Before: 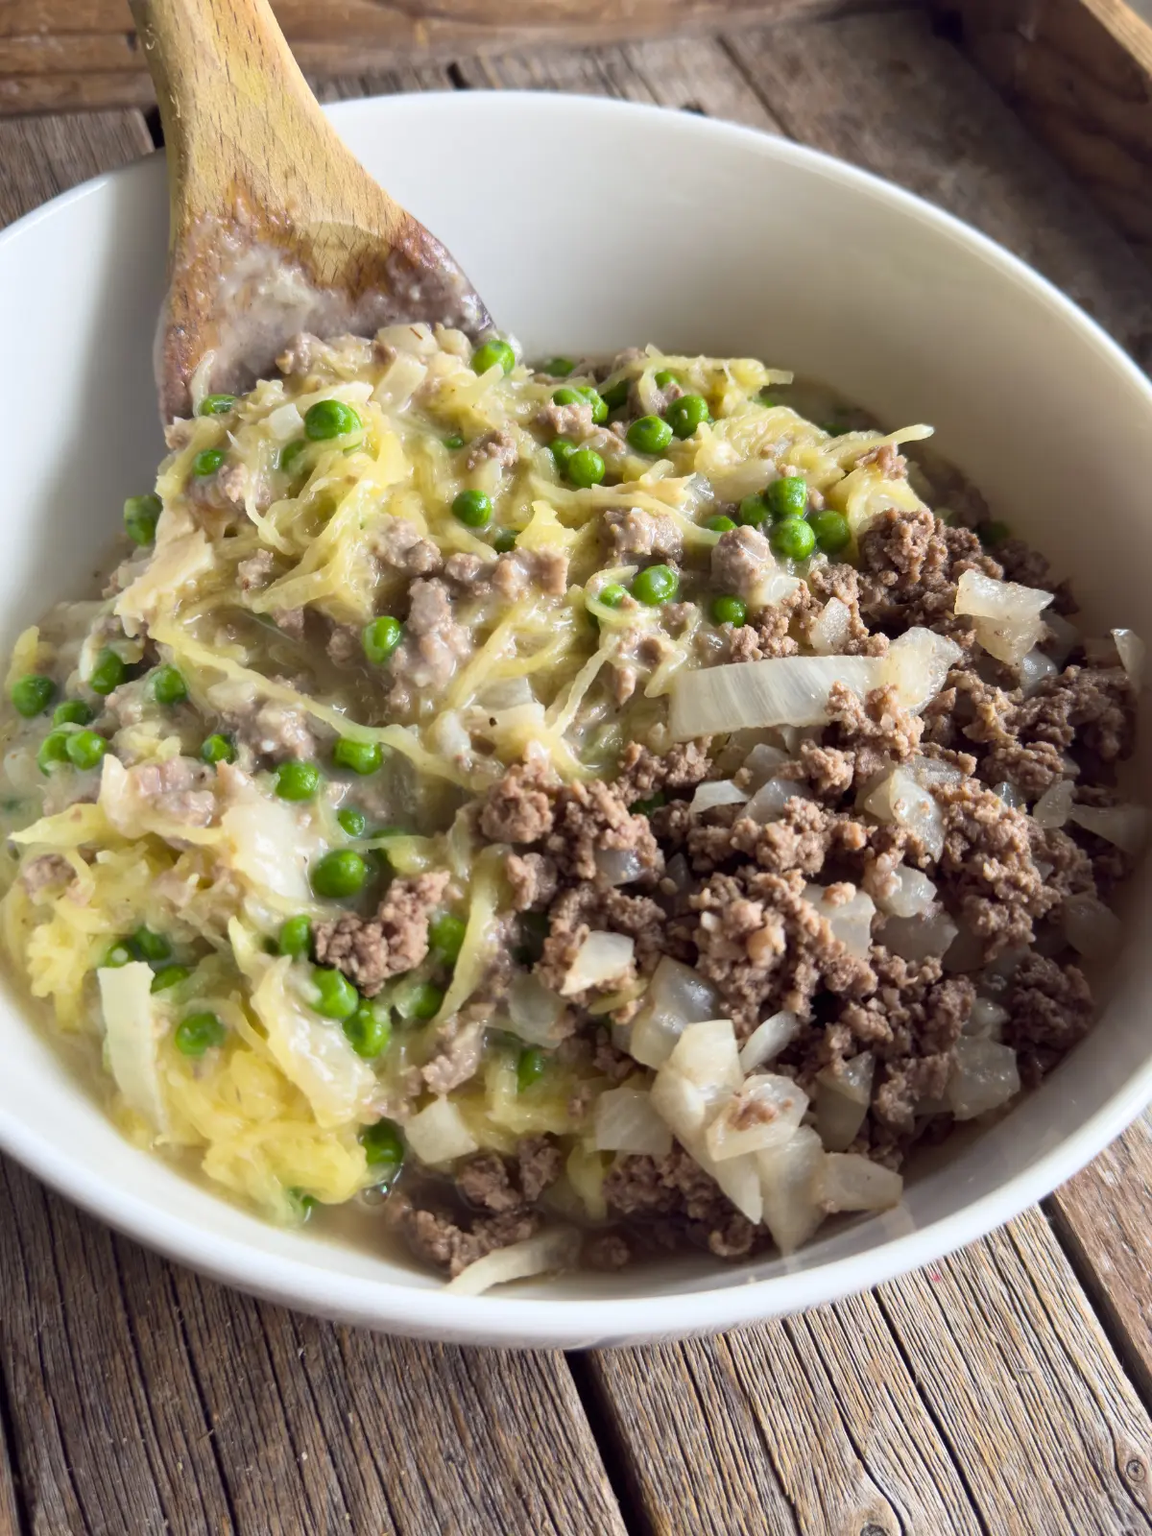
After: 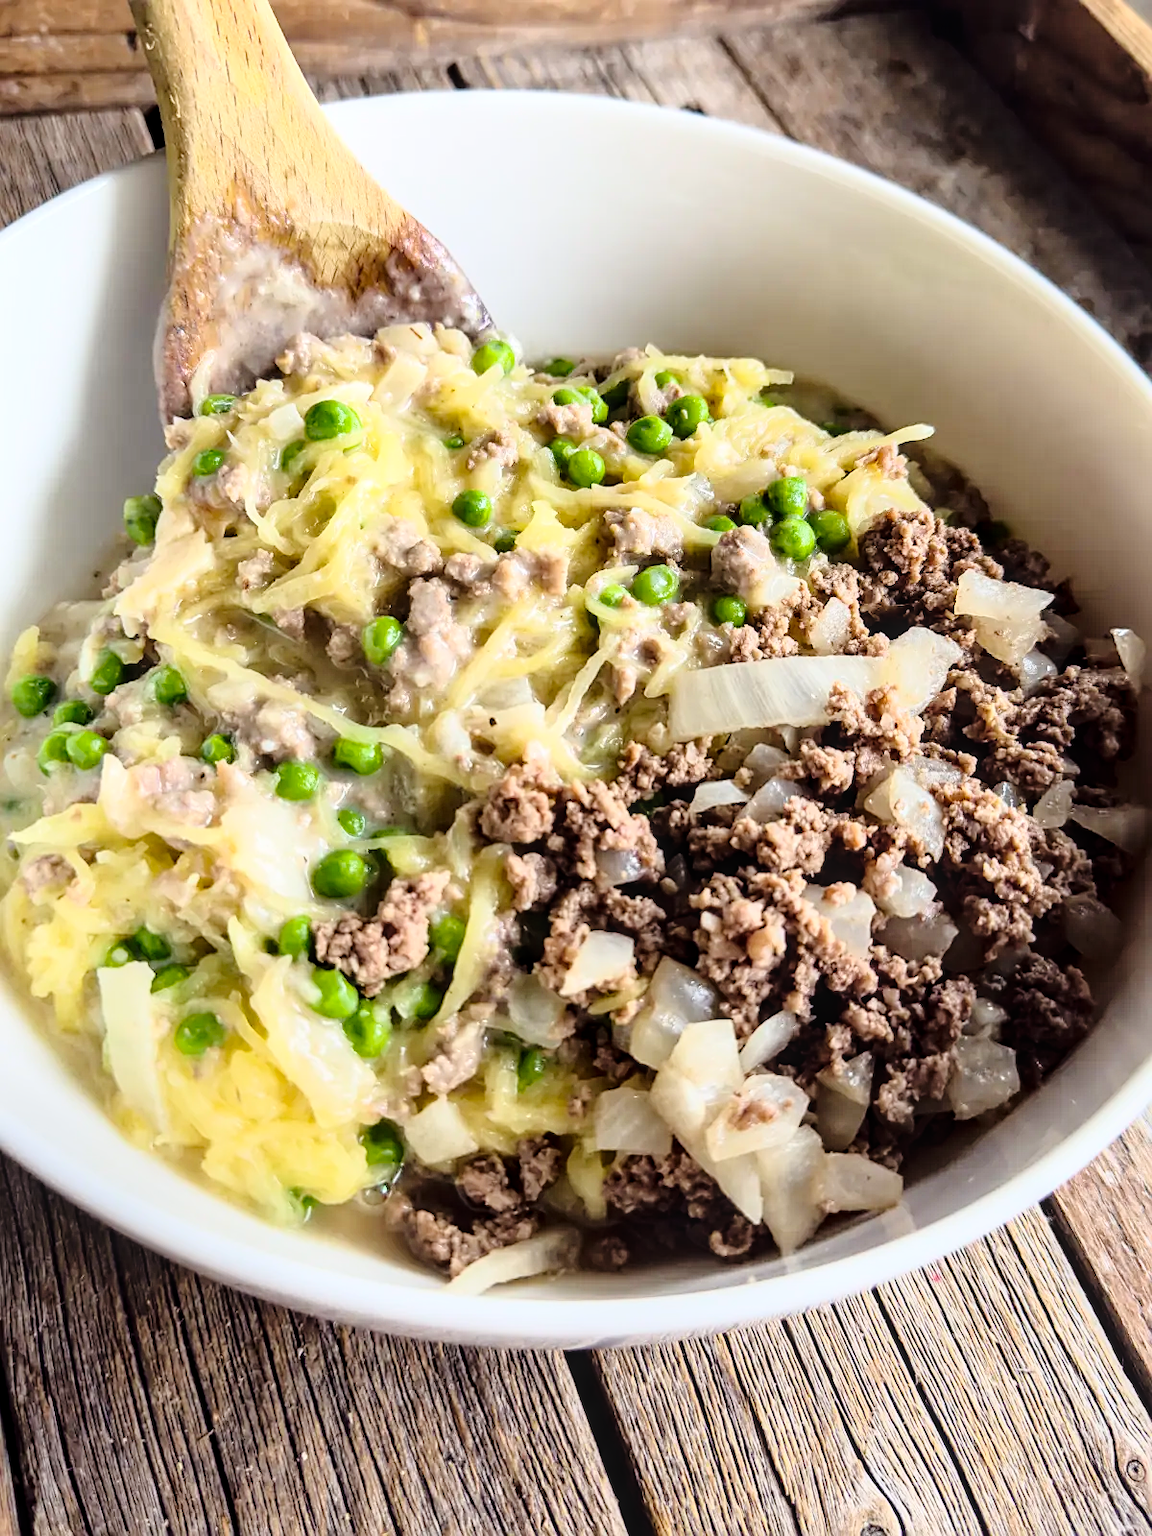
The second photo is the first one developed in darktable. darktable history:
base curve: curves: ch0 [(0, 0) (0.028, 0.03) (0.121, 0.232) (0.46, 0.748) (0.859, 0.968) (1, 1)]
tone curve: curves: ch0 [(0, 0) (0.068, 0.012) (0.183, 0.089) (0.341, 0.283) (0.547, 0.532) (0.828, 0.815) (1, 0.983)]; ch1 [(0, 0) (0.23, 0.166) (0.34, 0.308) (0.371, 0.337) (0.429, 0.411) (0.477, 0.462) (0.499, 0.498) (0.529, 0.537) (0.559, 0.582) (0.743, 0.798) (1, 1)]; ch2 [(0, 0) (0.431, 0.414) (0.498, 0.503) (0.524, 0.528) (0.568, 0.546) (0.6, 0.597) (0.634, 0.645) (0.728, 0.742) (1, 1)], preserve colors none
local contrast: on, module defaults
sharpen: amount 0.484
